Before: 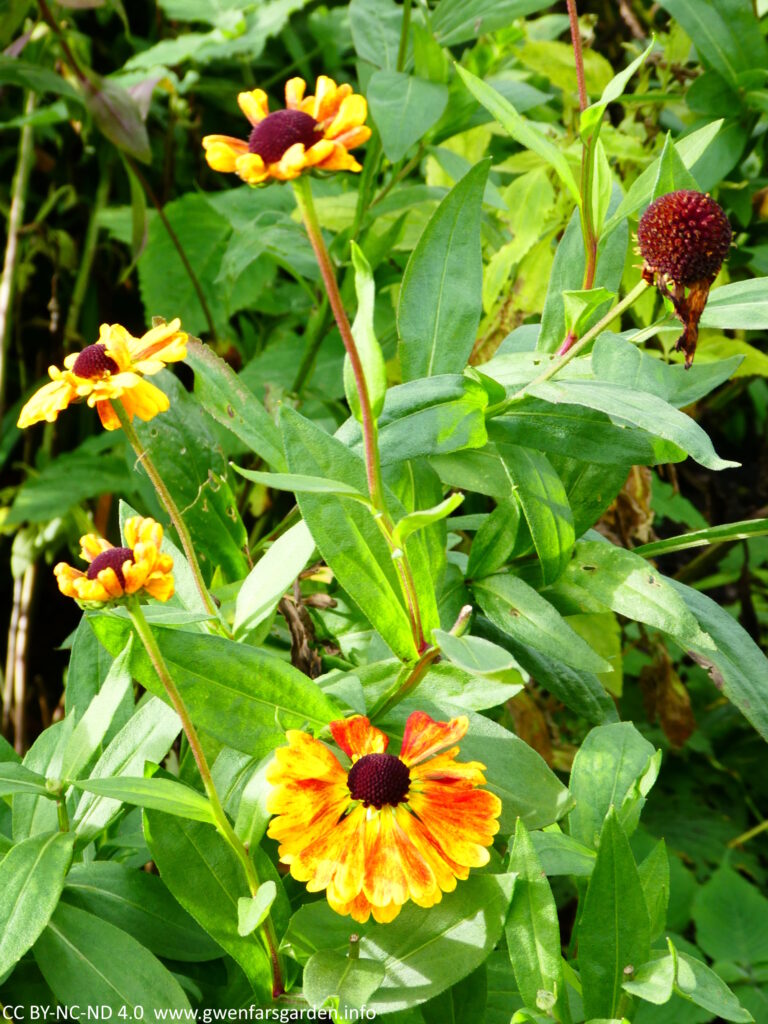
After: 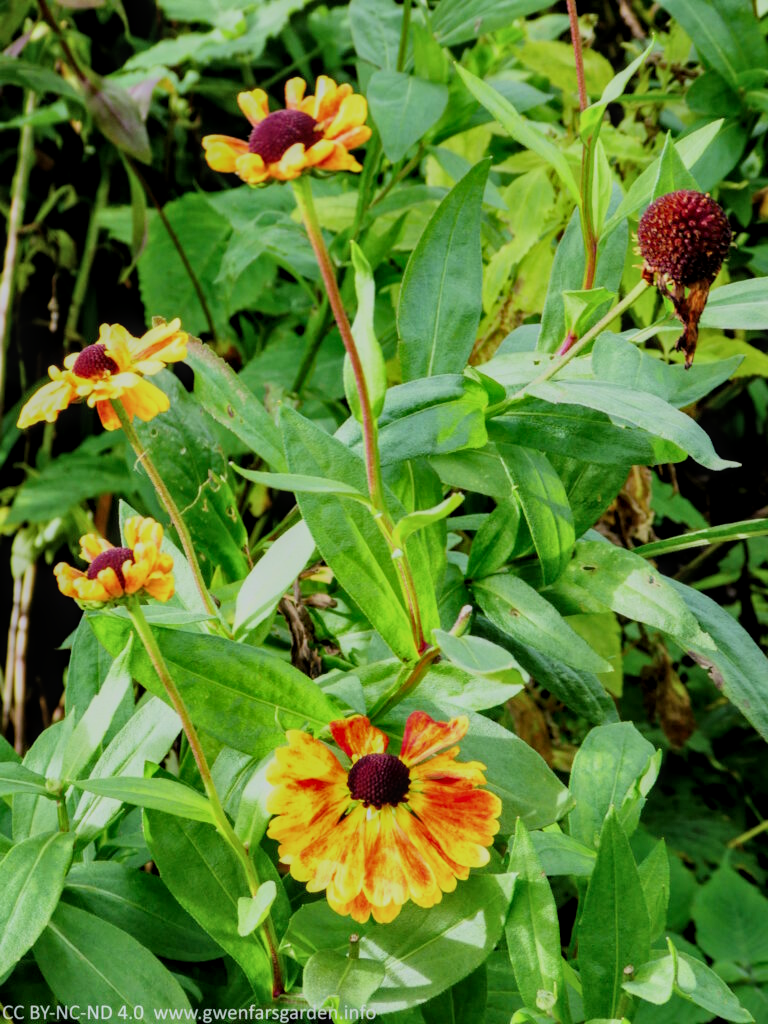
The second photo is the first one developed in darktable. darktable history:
filmic rgb: black relative exposure -7.15 EV, white relative exposure 5.36 EV, hardness 3.02, color science v6 (2022)
shadows and highlights: shadows 19.13, highlights -83.41, soften with gaussian
local contrast: on, module defaults
color calibration: illuminant as shot in camera, x 0.358, y 0.373, temperature 4628.91 K
